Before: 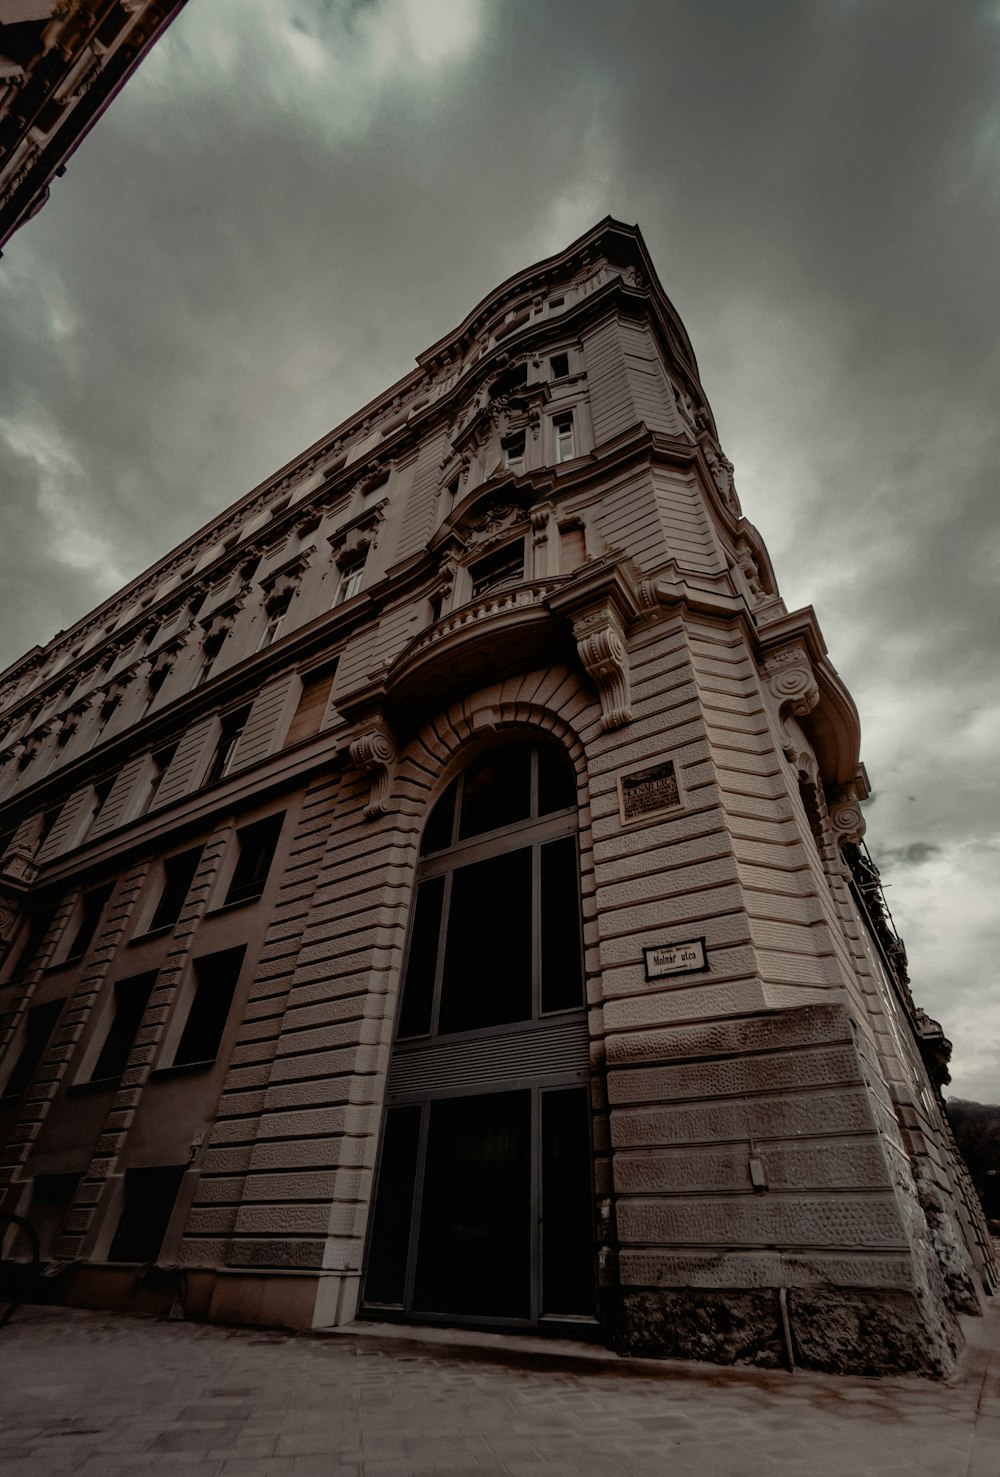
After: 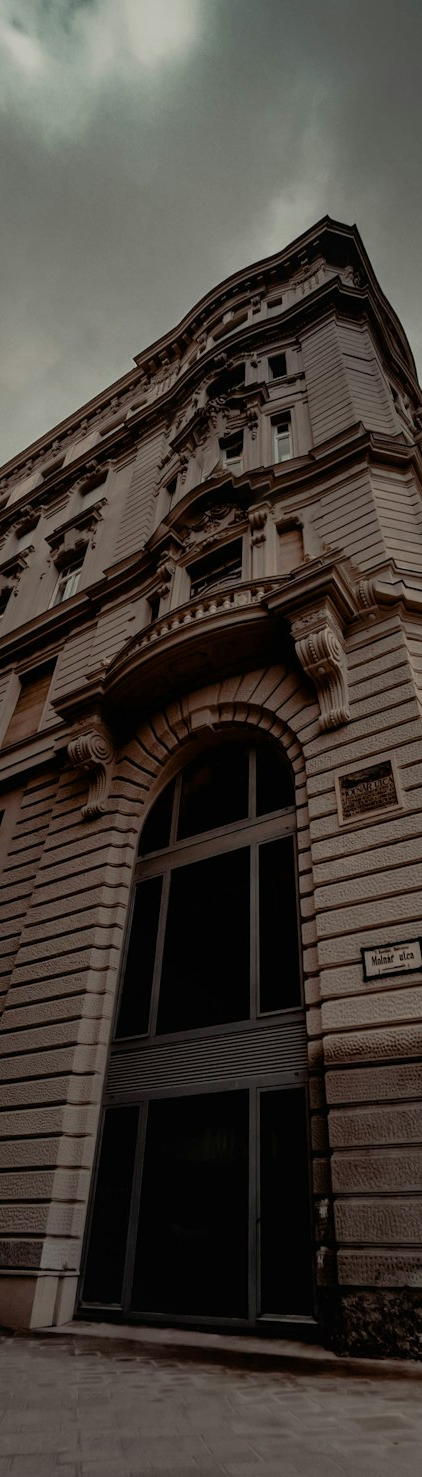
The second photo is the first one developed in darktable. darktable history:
crop: left 28.298%, right 29.456%
